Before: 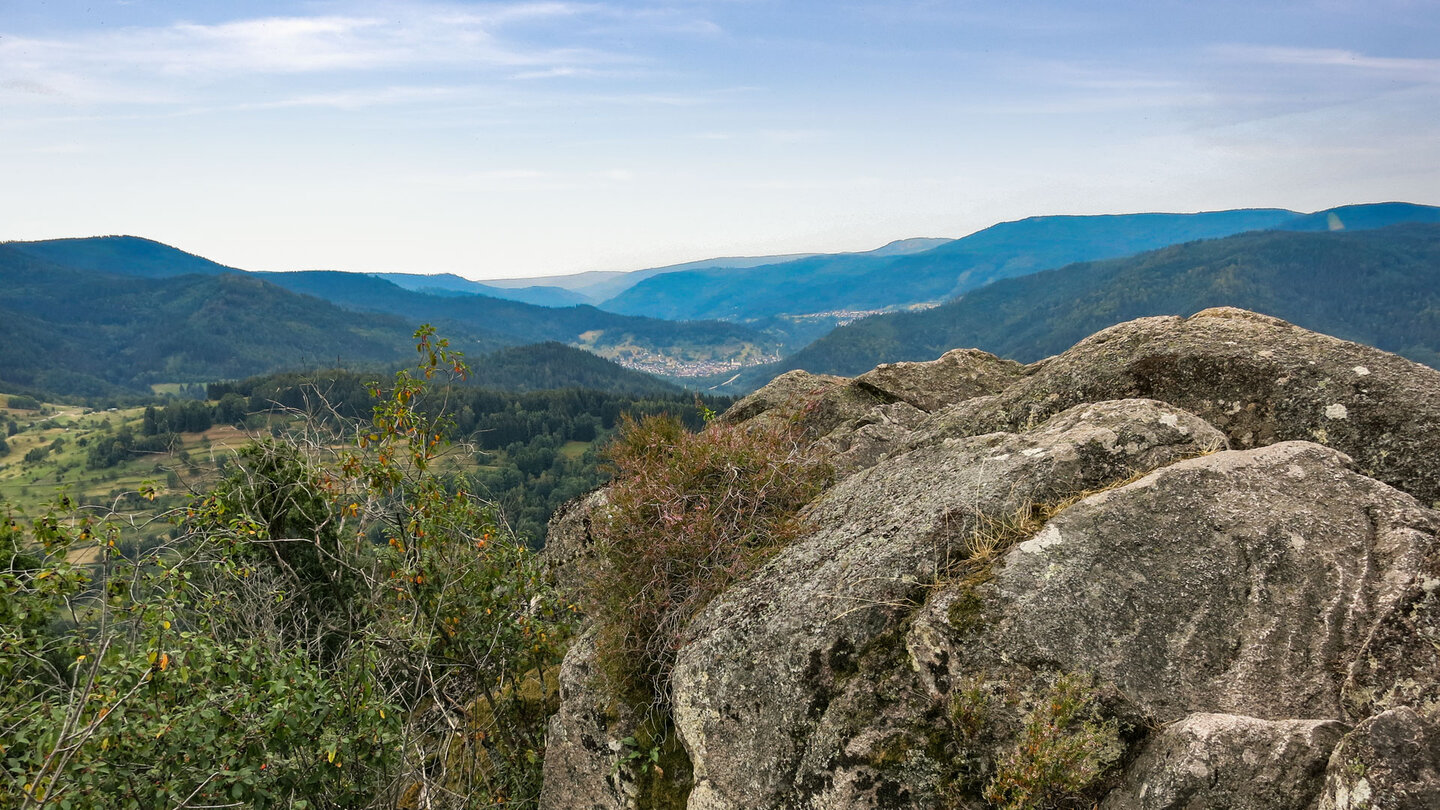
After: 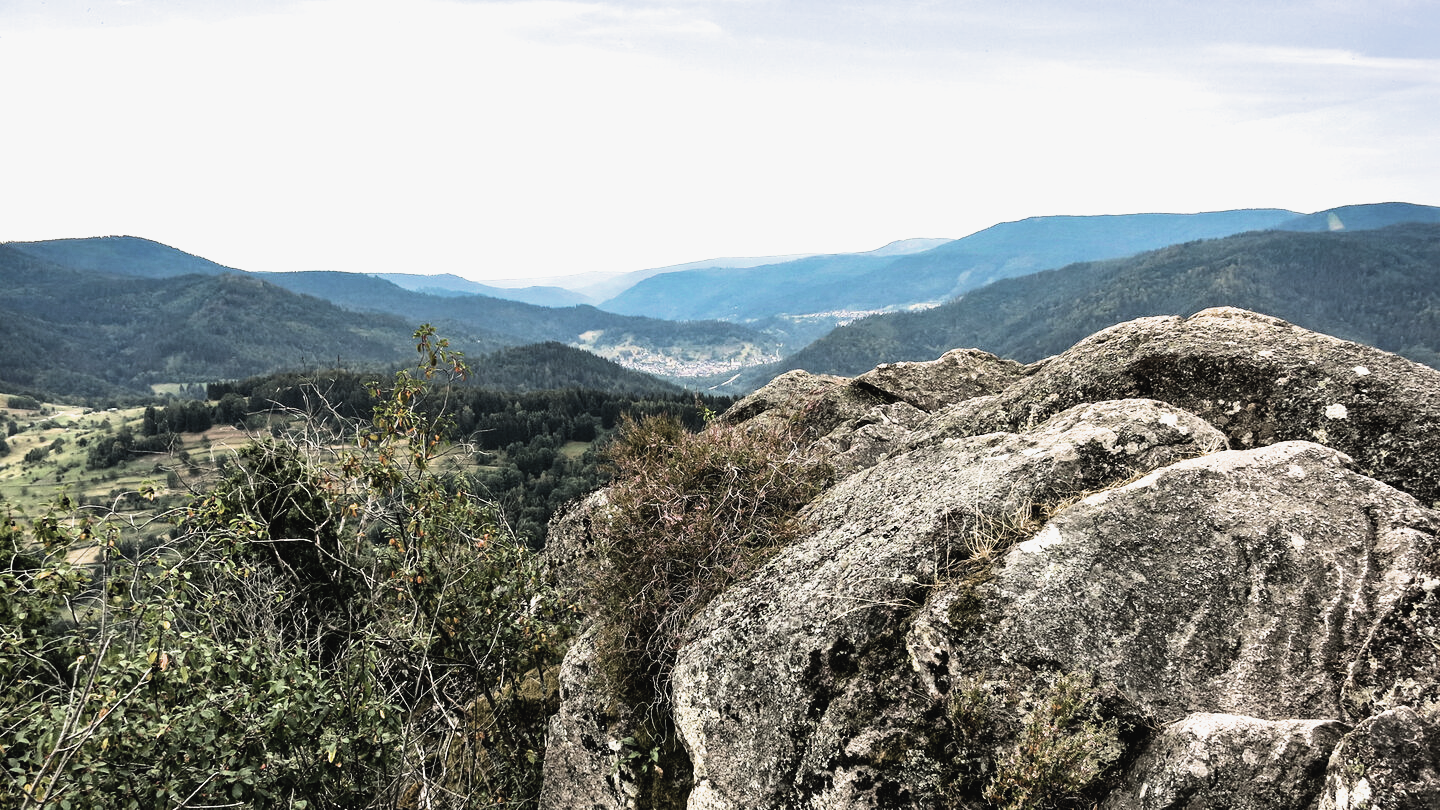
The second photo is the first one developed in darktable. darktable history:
filmic rgb: black relative exposure -11.99 EV, white relative exposure 2.82 EV, target black luminance 0%, hardness 8.11, latitude 70.78%, contrast 1.14, highlights saturation mix 10.67%, shadows ↔ highlights balance -0.388%
contrast brightness saturation: contrast -0.053, saturation -0.397
tone equalizer: -8 EV -1.11 EV, -7 EV -1.02 EV, -6 EV -0.88 EV, -5 EV -0.543 EV, -3 EV 0.606 EV, -2 EV 0.856 EV, -1 EV 1 EV, +0 EV 1.08 EV, edges refinement/feathering 500, mask exposure compensation -1.57 EV, preserve details no
exposure: exposure 0.211 EV, compensate exposure bias true, compensate highlight preservation false
